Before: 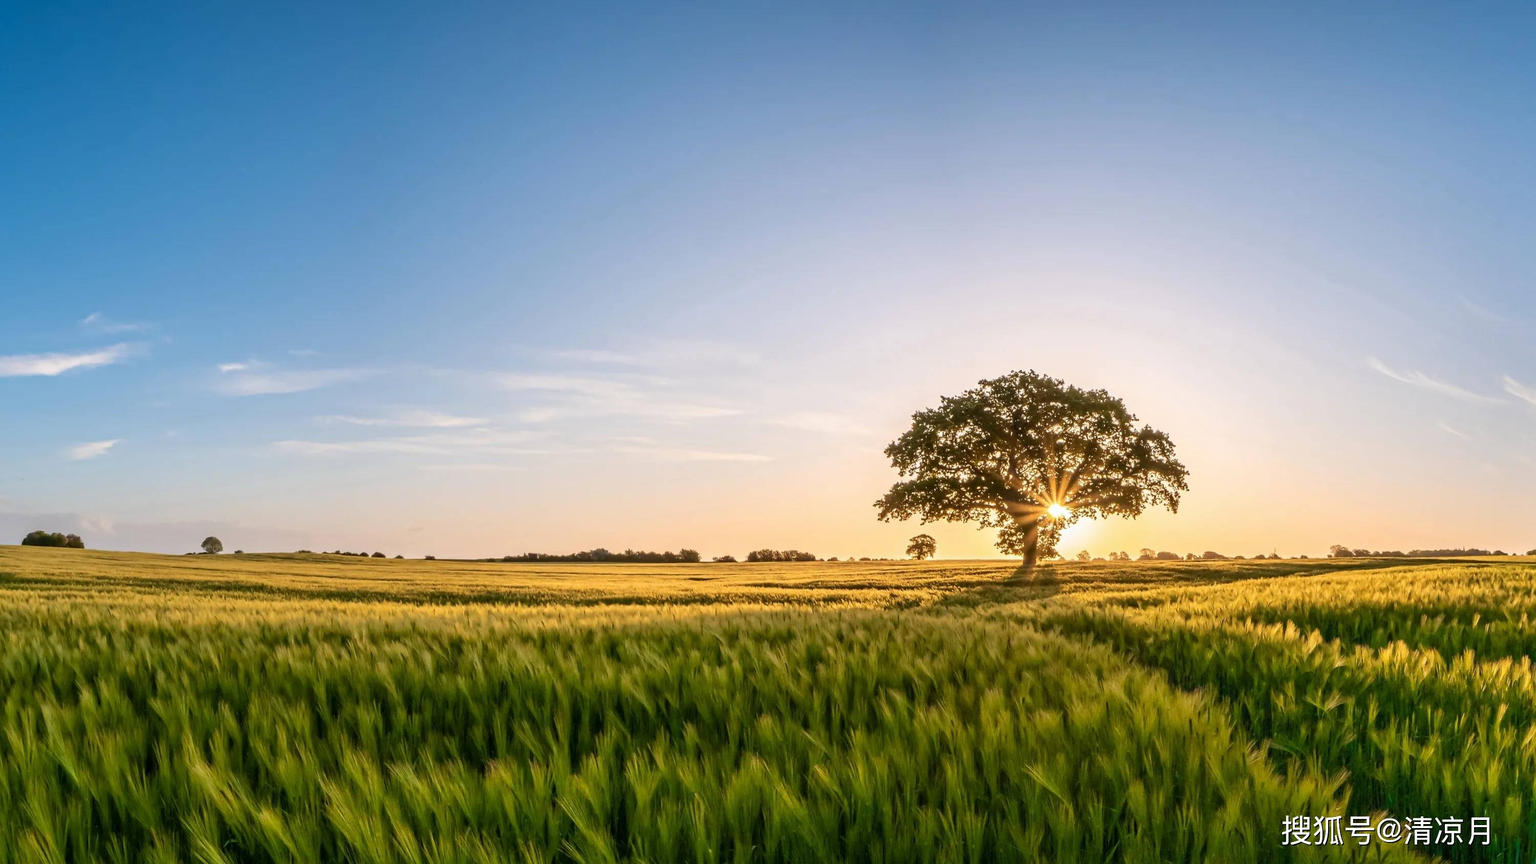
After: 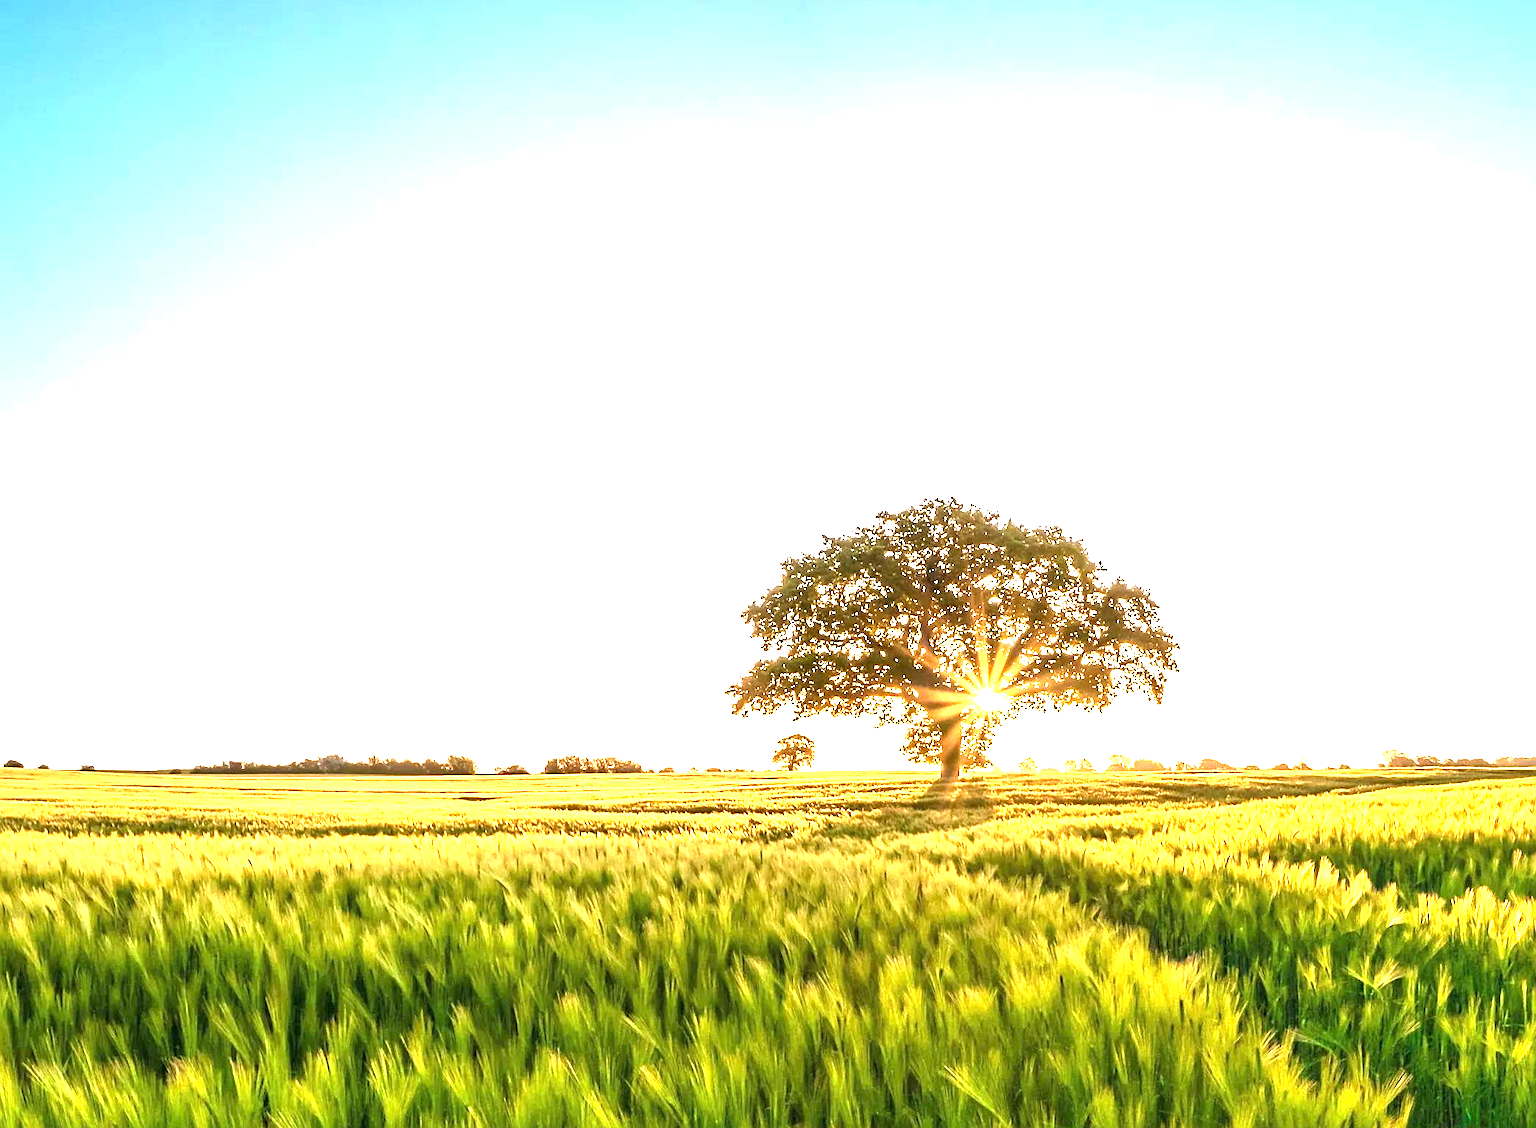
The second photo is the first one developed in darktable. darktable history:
sharpen: on, module defaults
exposure: black level correction 0, exposure 2.088 EV, compensate exposure bias true, compensate highlight preservation false
crop and rotate: left 24.034%, top 2.838%, right 6.406%, bottom 6.299%
